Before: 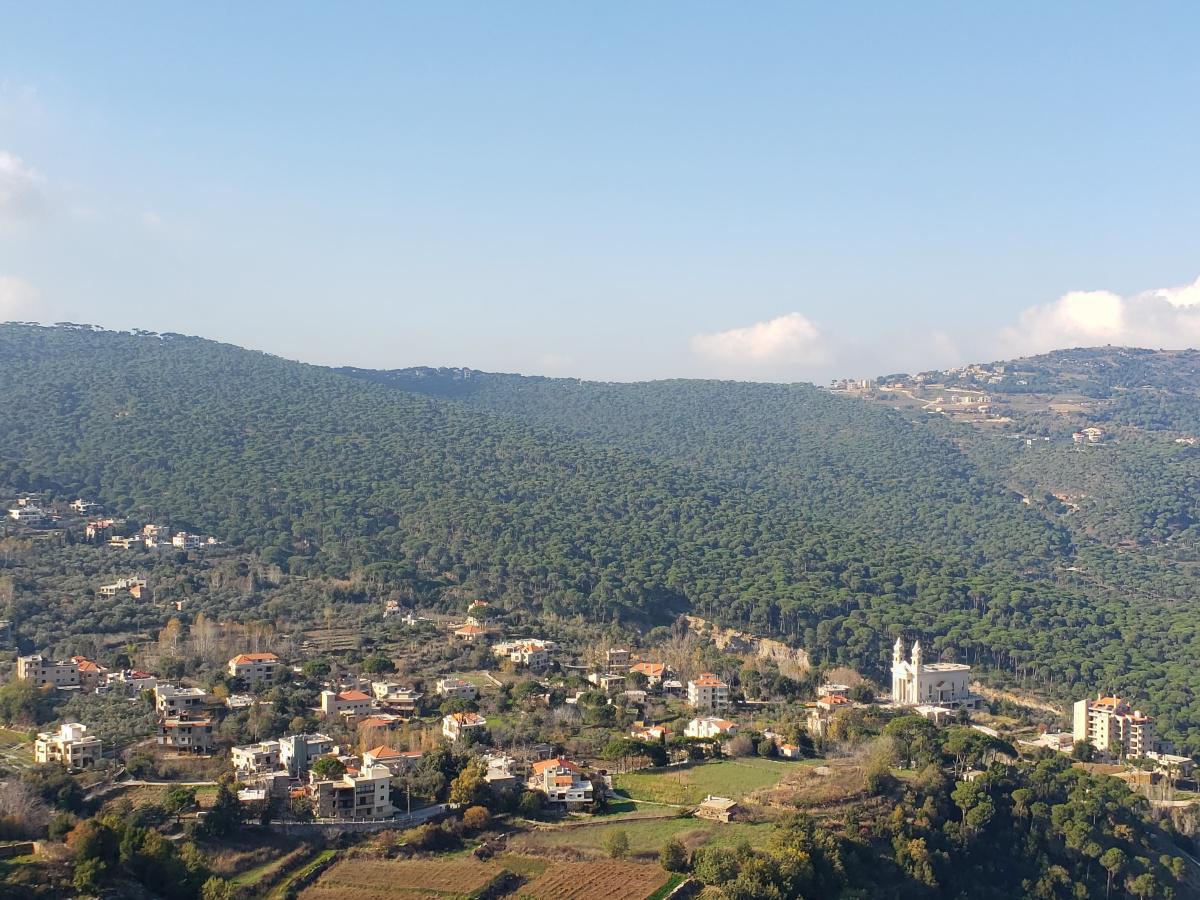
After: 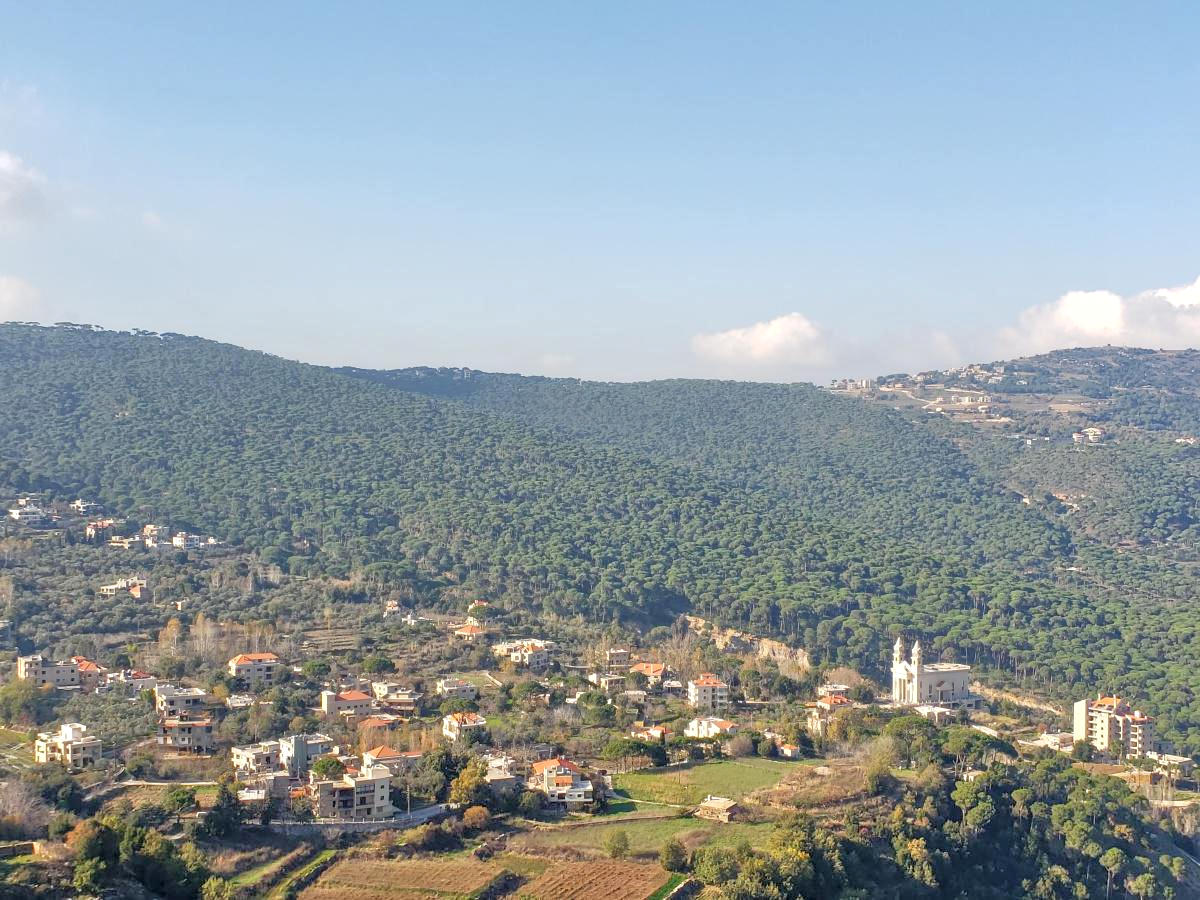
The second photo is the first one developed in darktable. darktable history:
local contrast: on, module defaults
tone equalizer: -7 EV 0.152 EV, -6 EV 0.576 EV, -5 EV 1.13 EV, -4 EV 1.32 EV, -3 EV 1.17 EV, -2 EV 0.6 EV, -1 EV 0.149 EV
